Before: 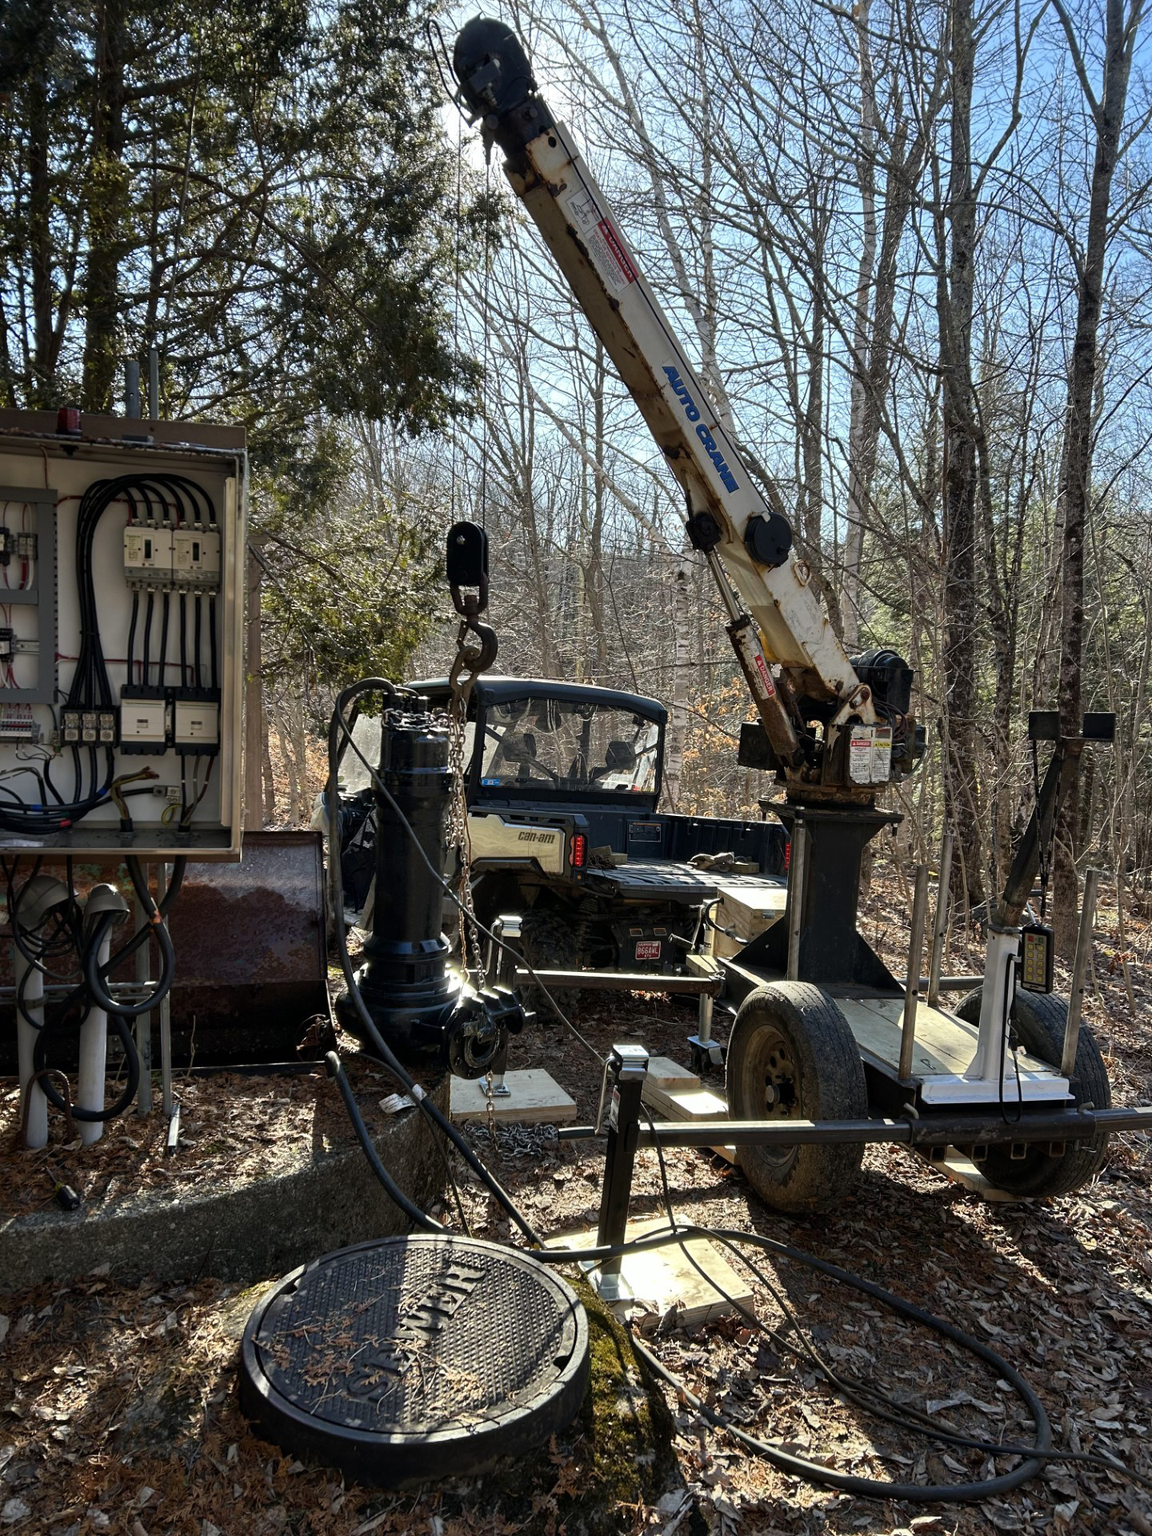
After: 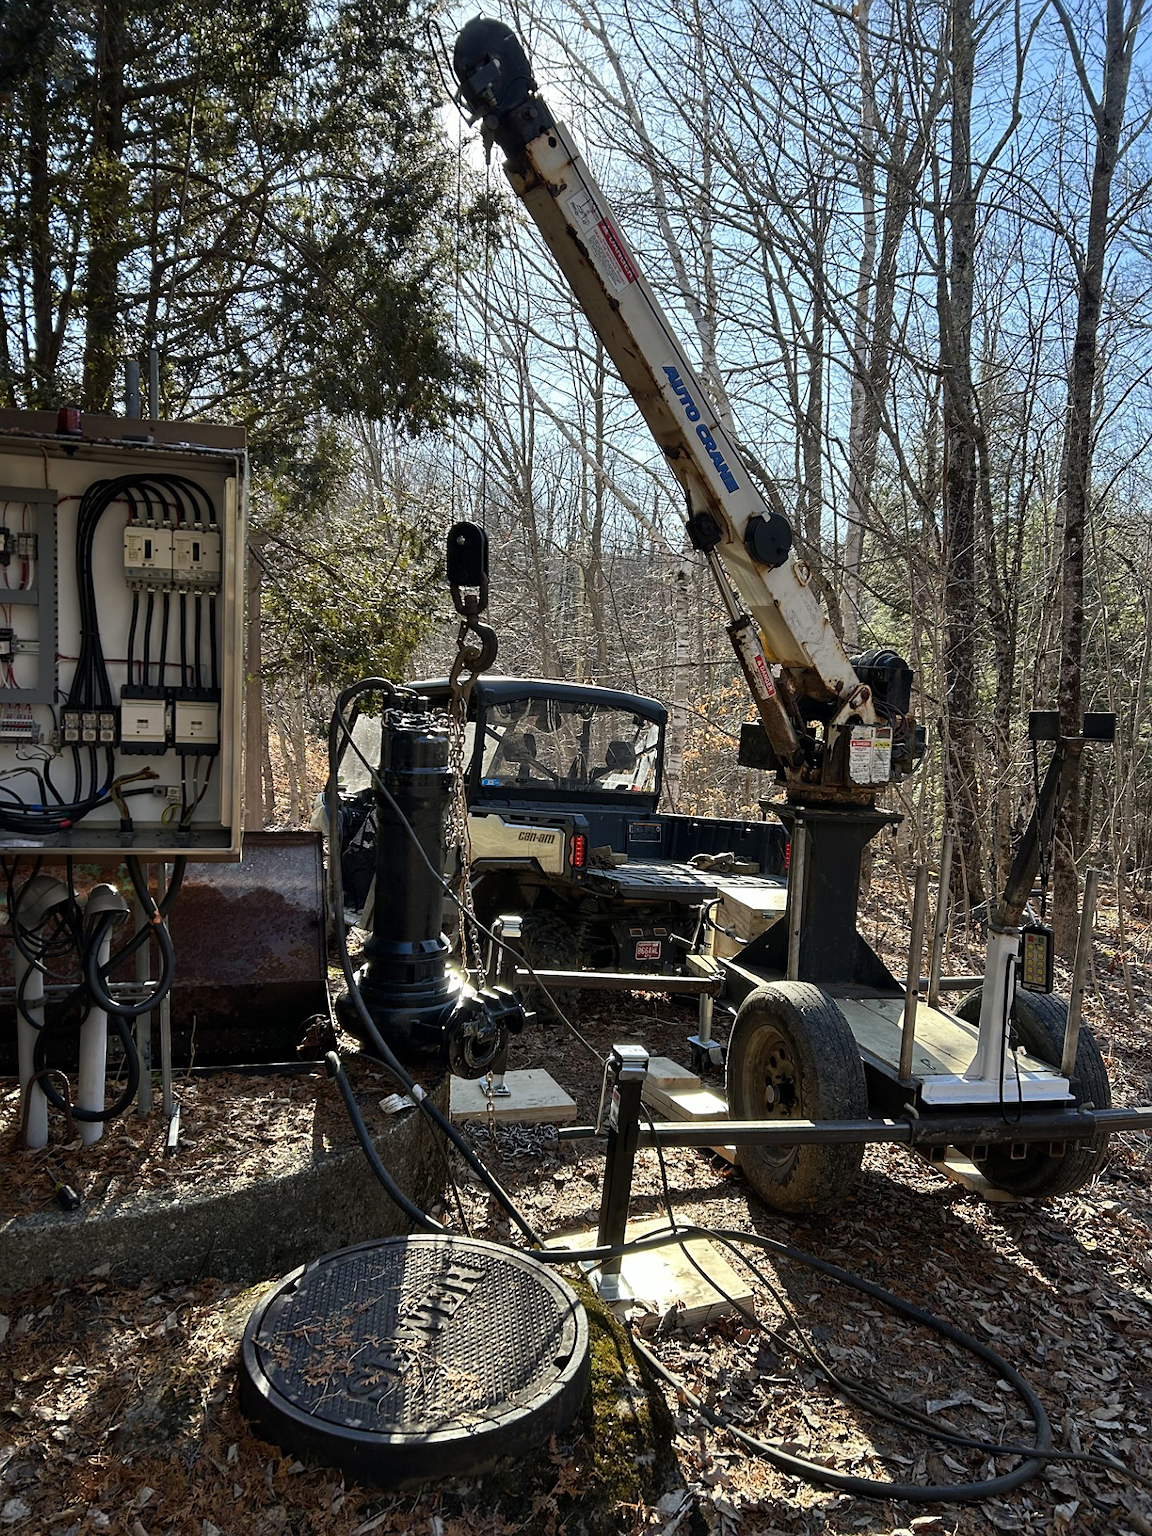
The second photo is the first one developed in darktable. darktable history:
sharpen: radius 1.451, amount 0.396, threshold 1.235
